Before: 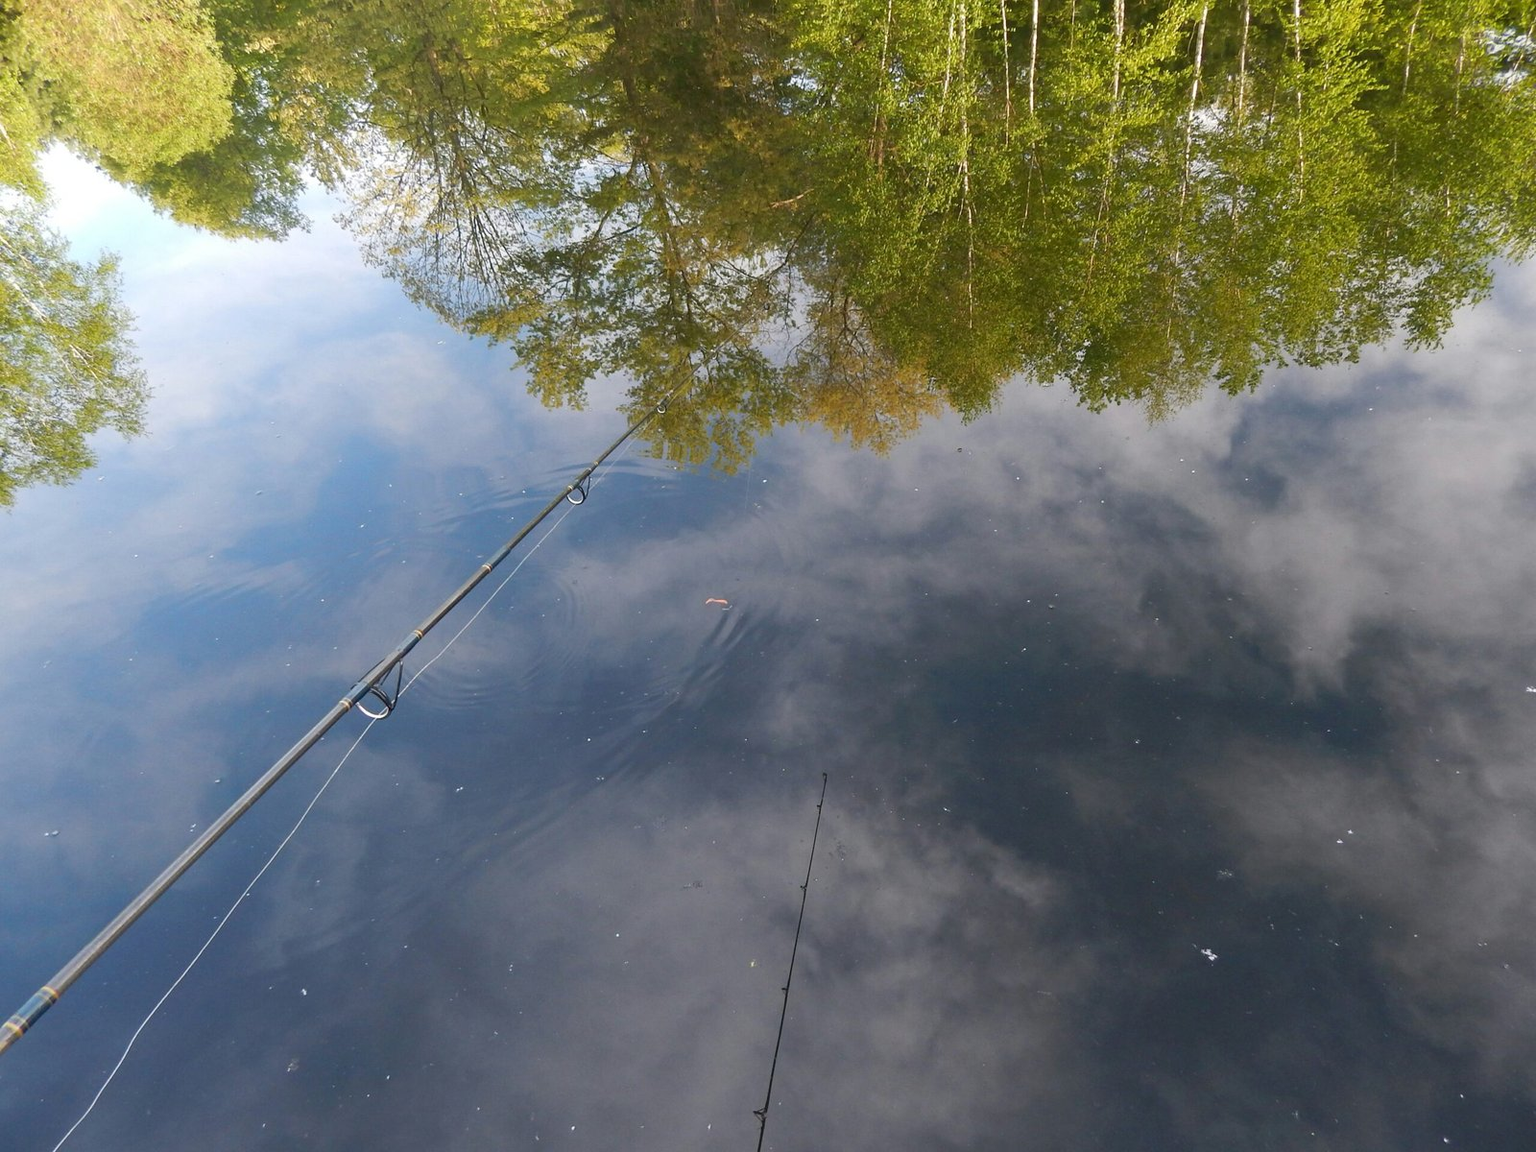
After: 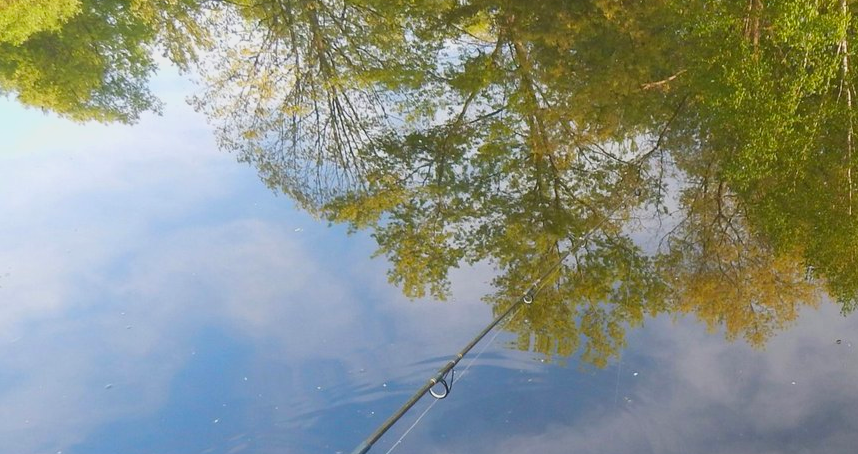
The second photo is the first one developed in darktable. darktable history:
exposure: exposure 0.131 EV, compensate highlight preservation false
crop: left 10.121%, top 10.631%, right 36.218%, bottom 51.526%
lowpass: radius 0.1, contrast 0.85, saturation 1.1, unbound 0
